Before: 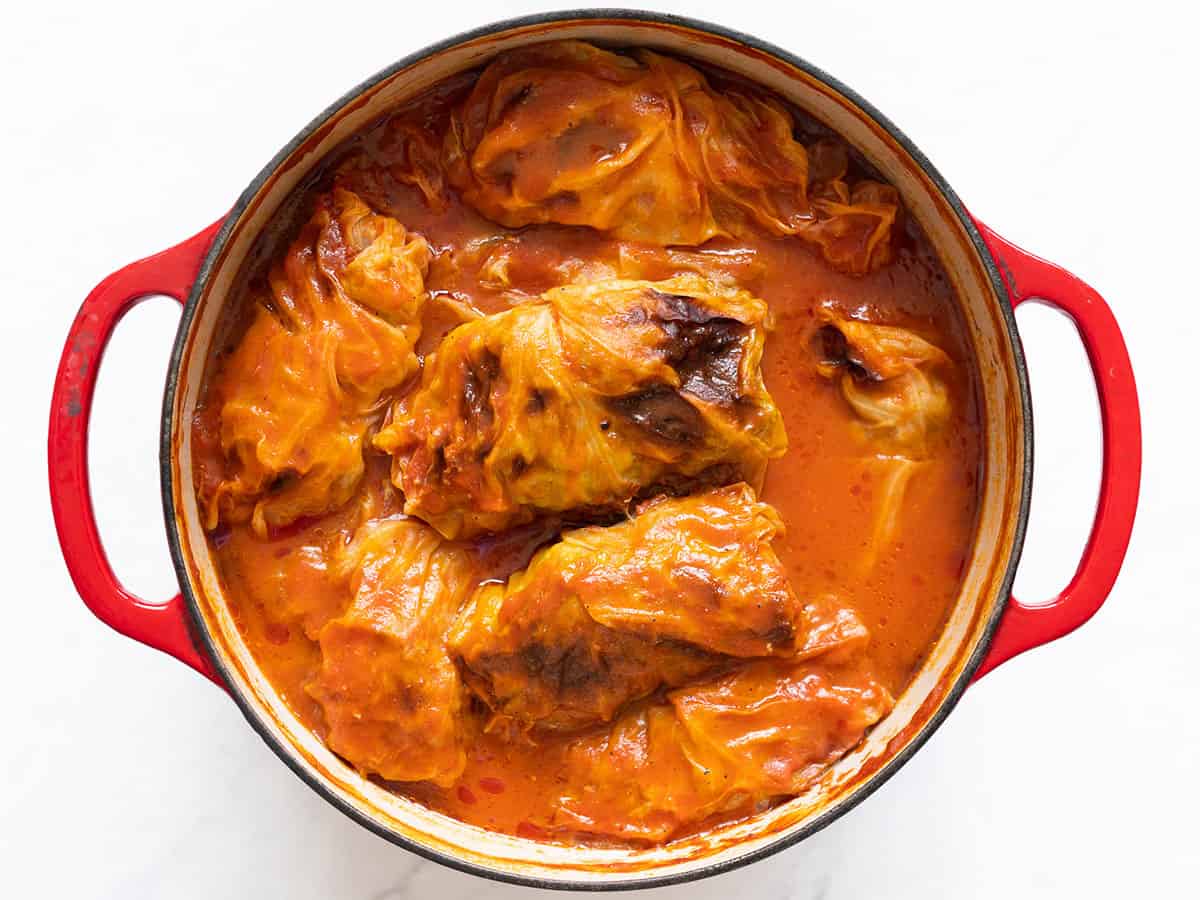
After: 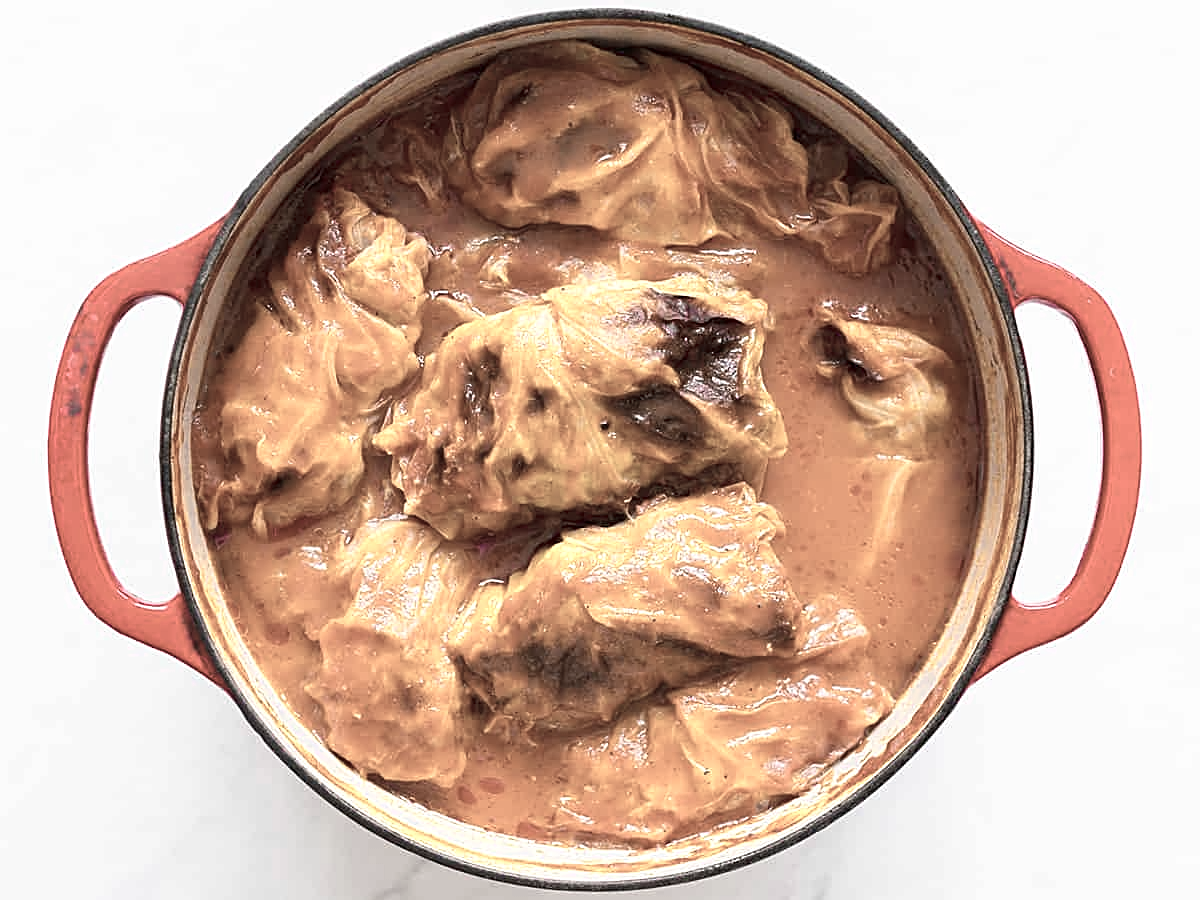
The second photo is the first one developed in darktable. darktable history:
color zones: curves: ch0 [(0, 0.6) (0.129, 0.585) (0.193, 0.596) (0.429, 0.5) (0.571, 0.5) (0.714, 0.5) (0.857, 0.5) (1, 0.6)]; ch1 [(0, 0.453) (0.112, 0.245) (0.213, 0.252) (0.429, 0.233) (0.571, 0.231) (0.683, 0.242) (0.857, 0.296) (1, 0.453)]
sharpen: on, module defaults
